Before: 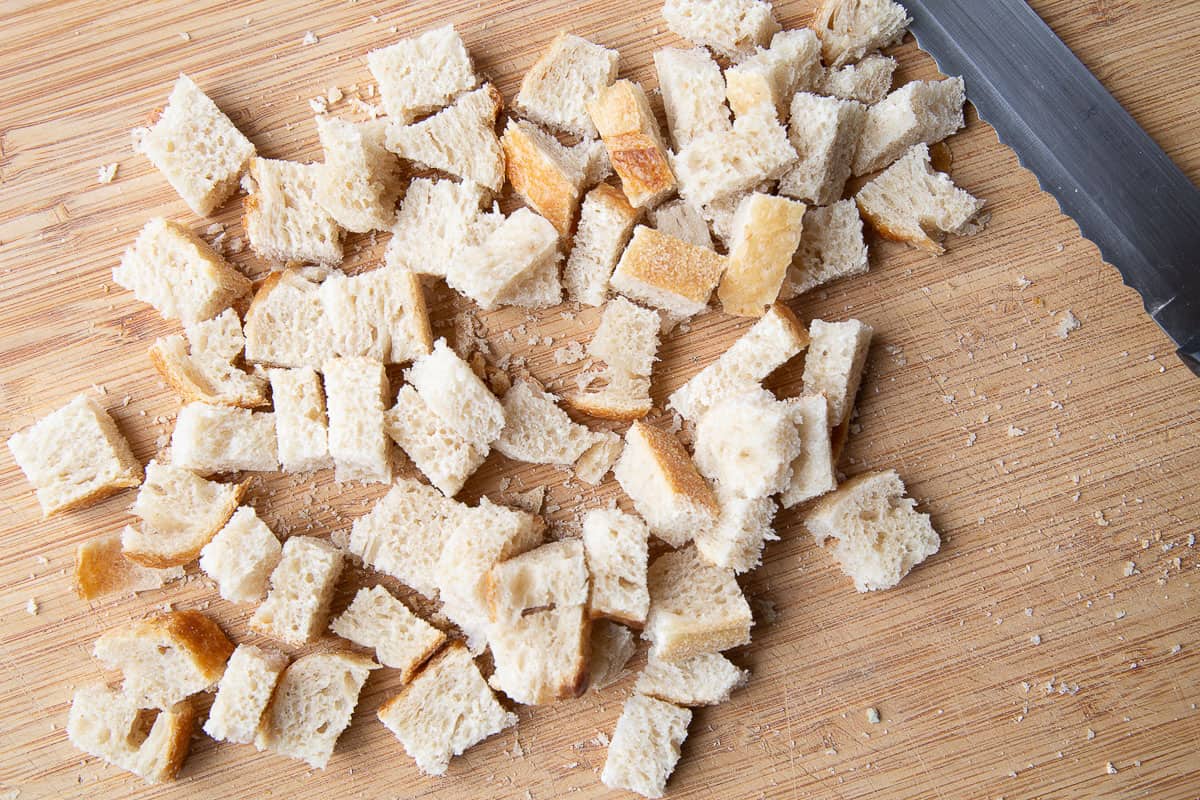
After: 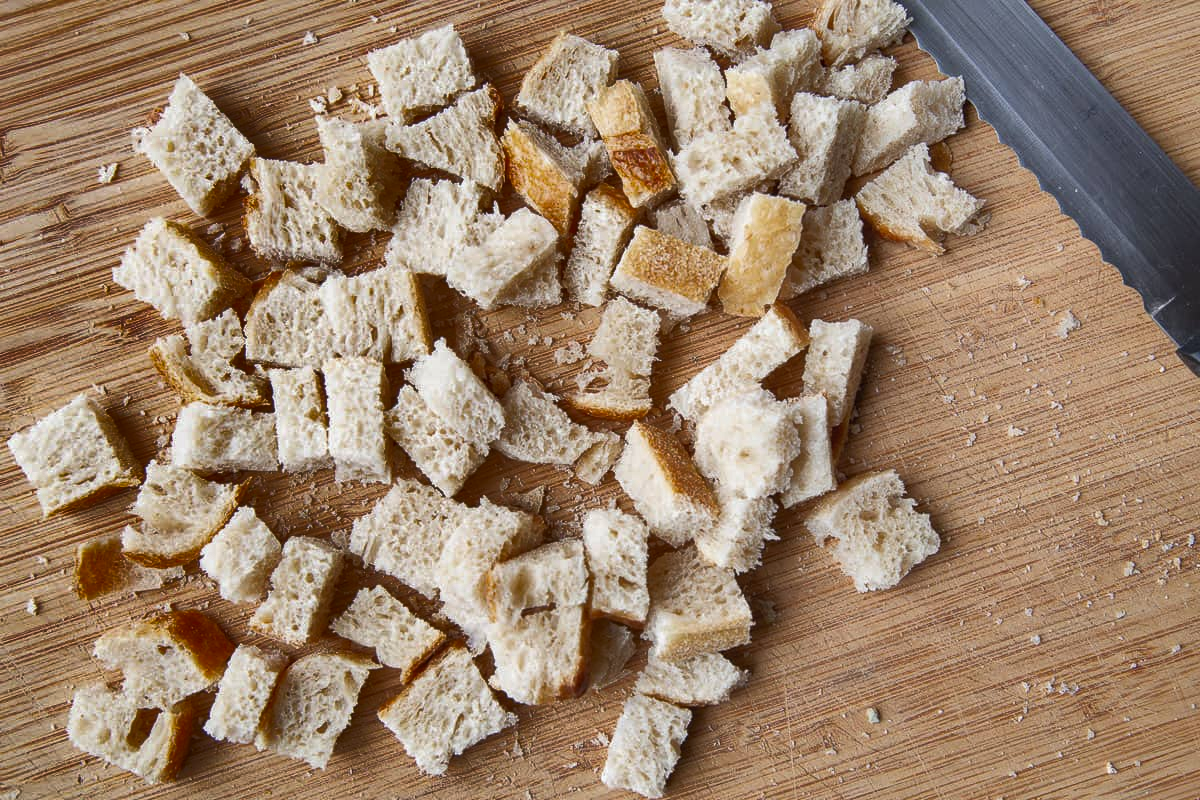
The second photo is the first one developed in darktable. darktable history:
local contrast: detail 109%
shadows and highlights: shadows 17.84, highlights -83.96, soften with gaussian
